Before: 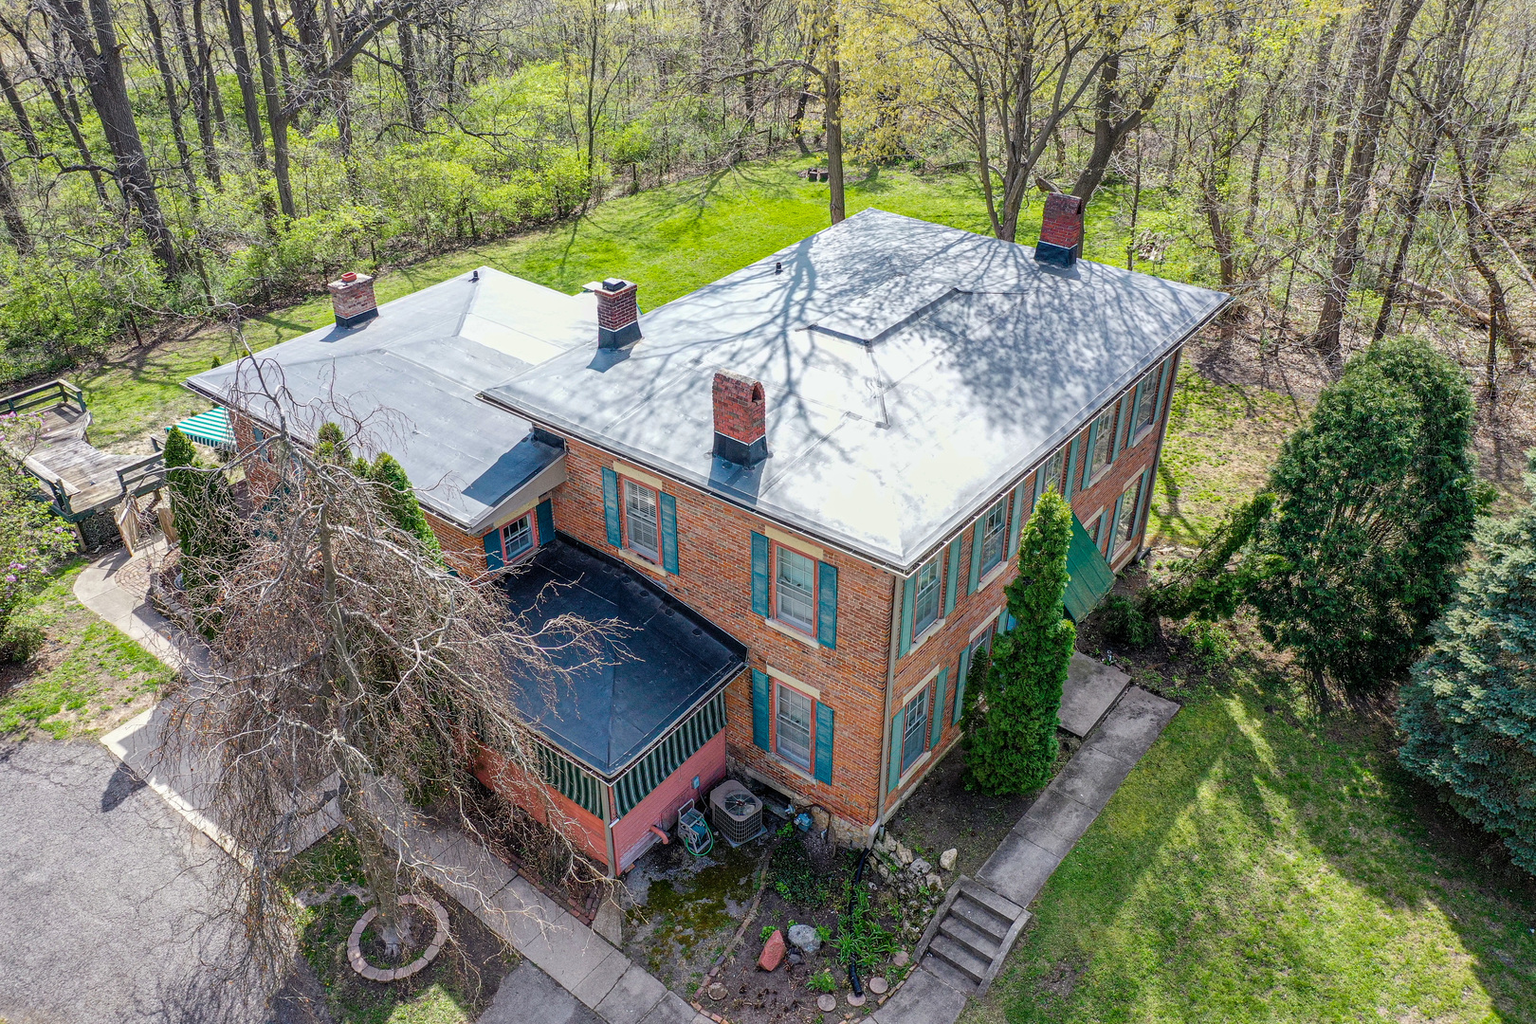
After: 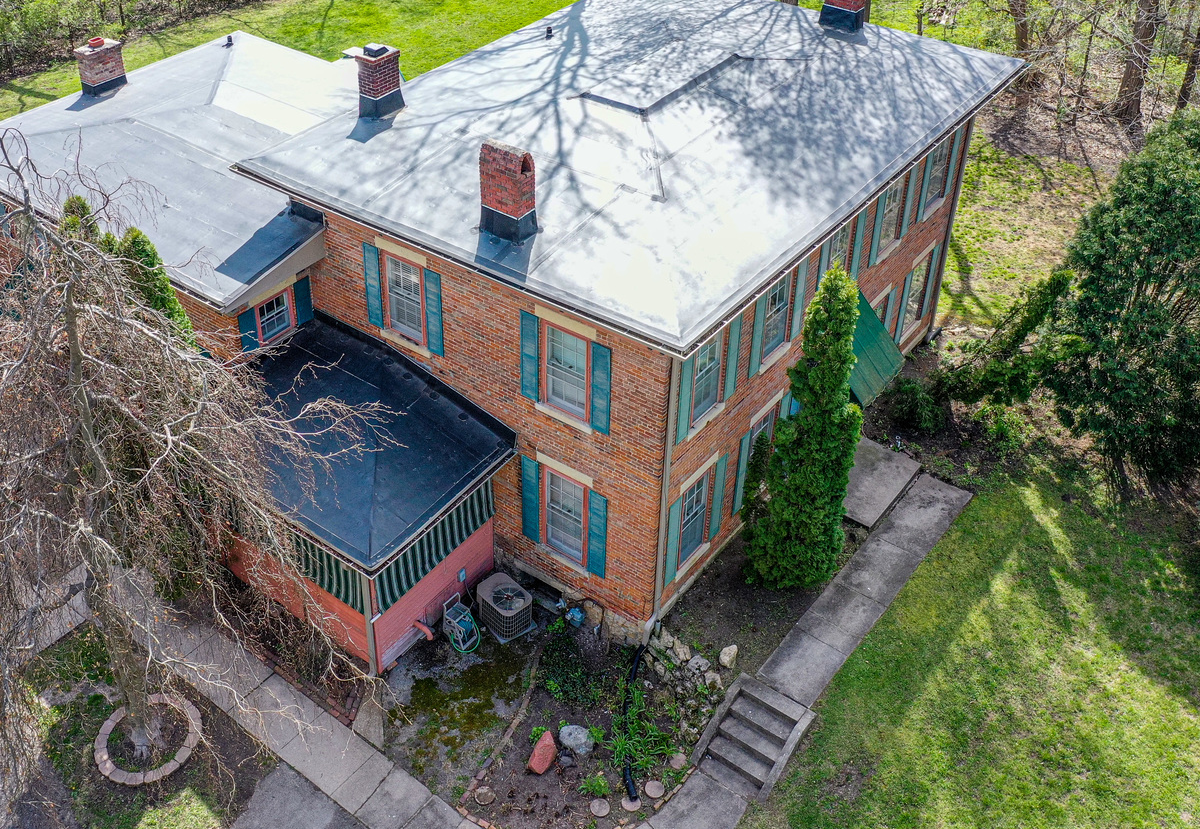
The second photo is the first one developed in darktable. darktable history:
crop: left 16.852%, top 23.222%, right 9.059%
